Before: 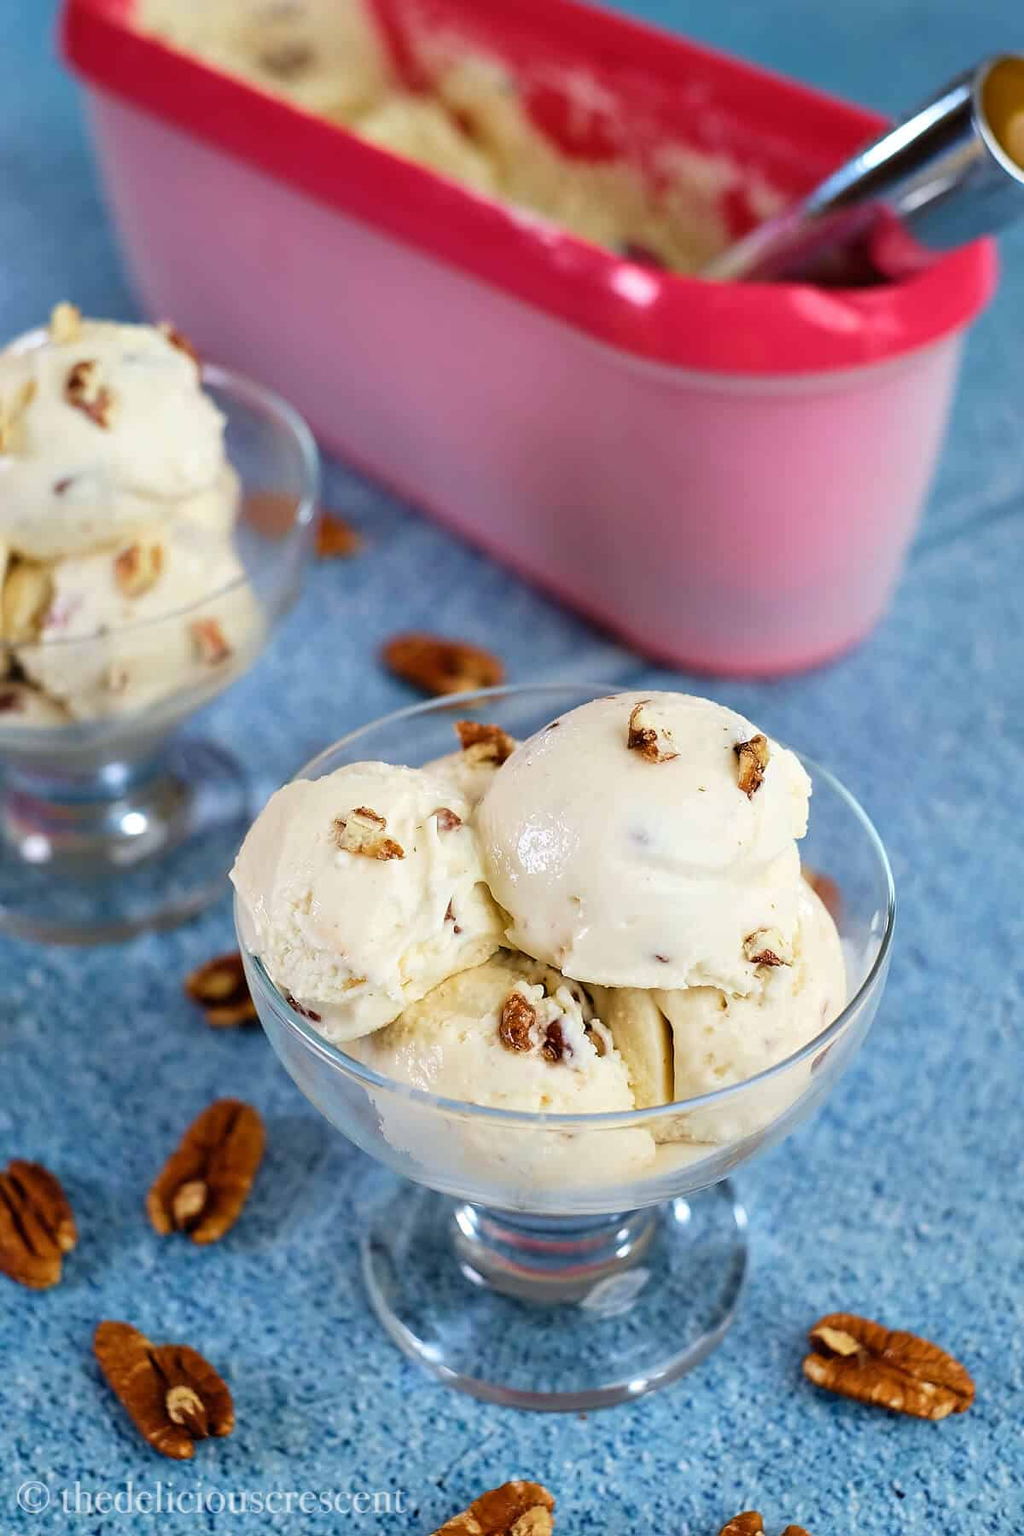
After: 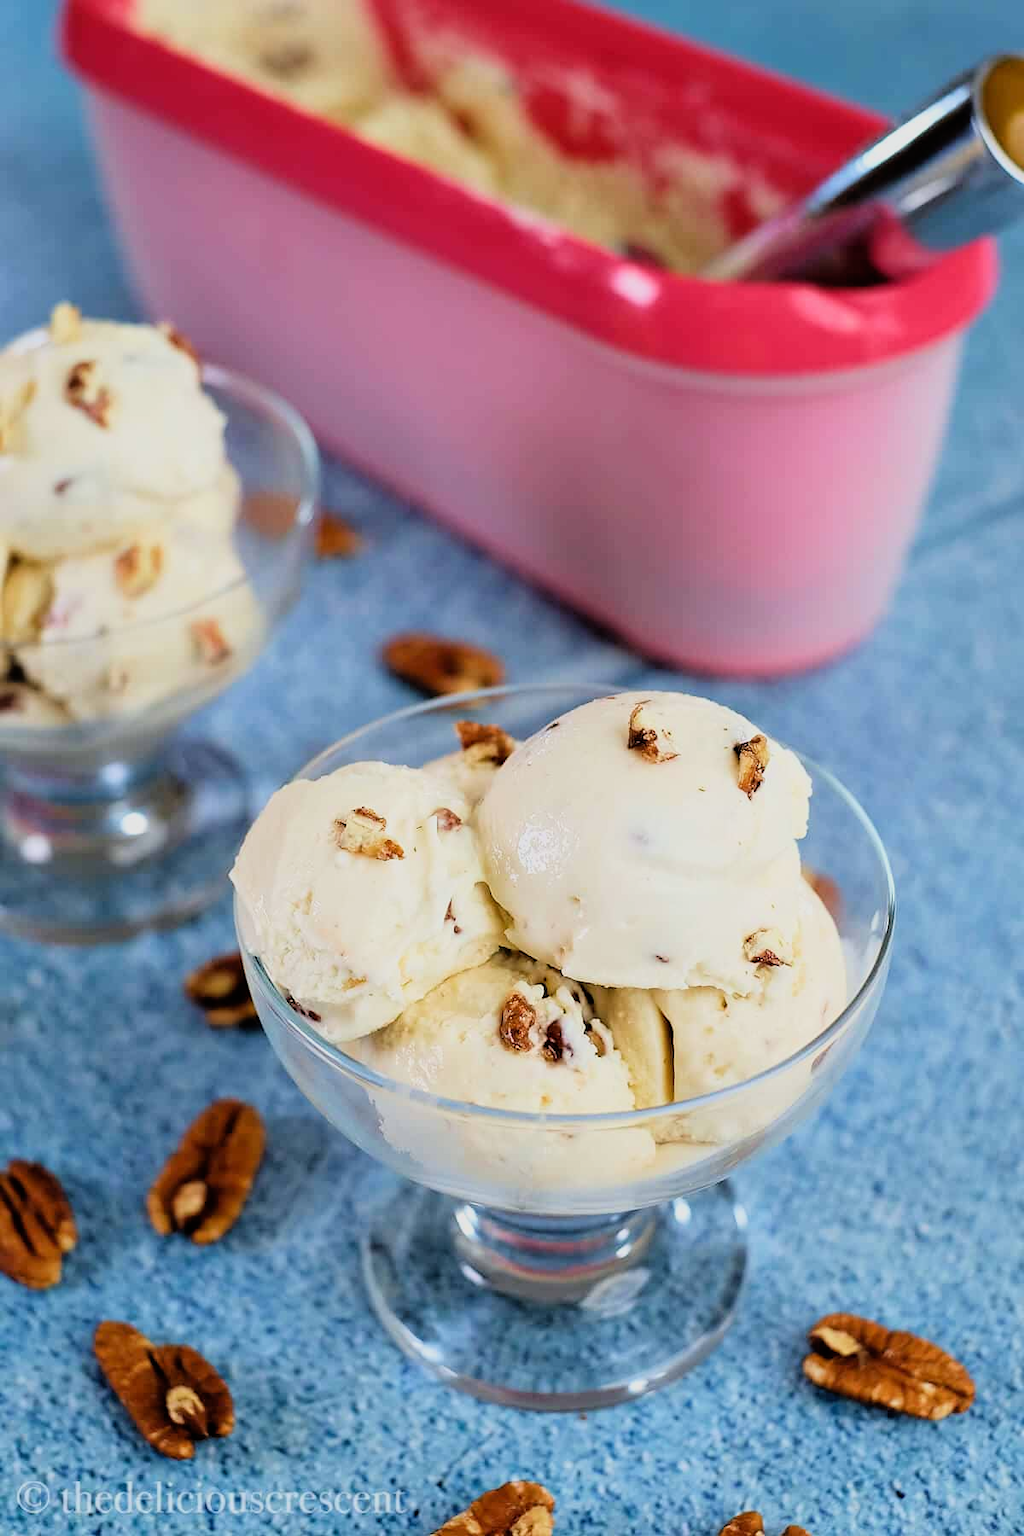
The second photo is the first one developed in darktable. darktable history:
filmic rgb: black relative exposure -7.75 EV, white relative exposure 4.4 EV, threshold 3 EV, hardness 3.76, latitude 50%, contrast 1.1, color science v5 (2021), contrast in shadows safe, contrast in highlights safe, enable highlight reconstruction true
exposure: exposure 0.178 EV, compensate exposure bias true, compensate highlight preservation false
